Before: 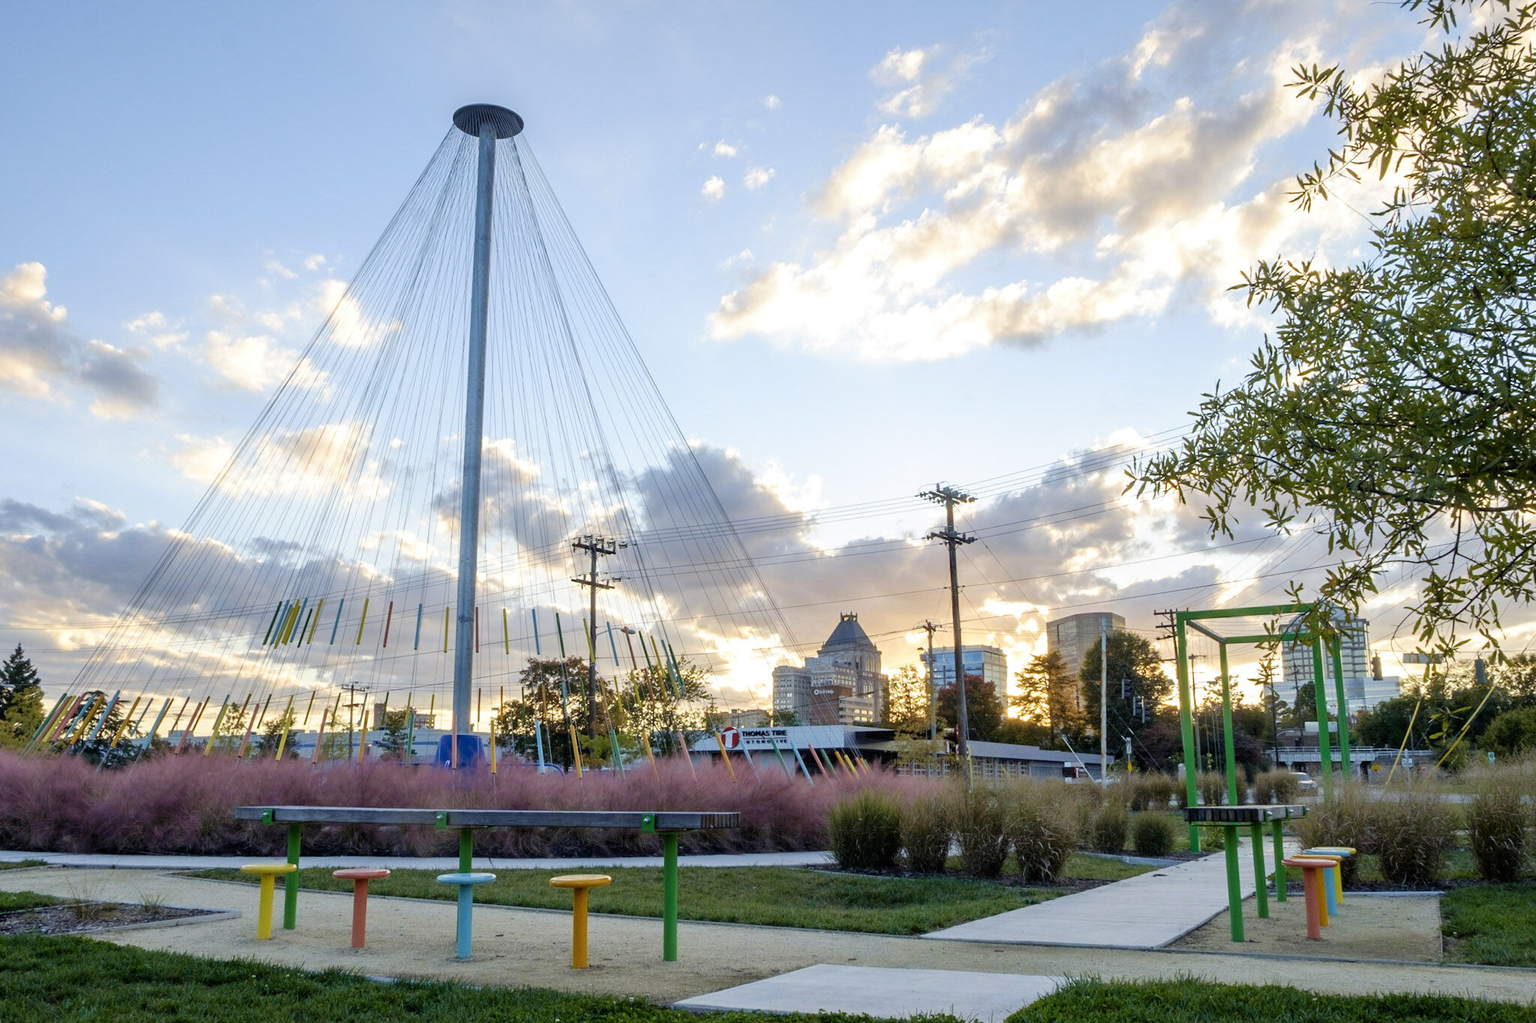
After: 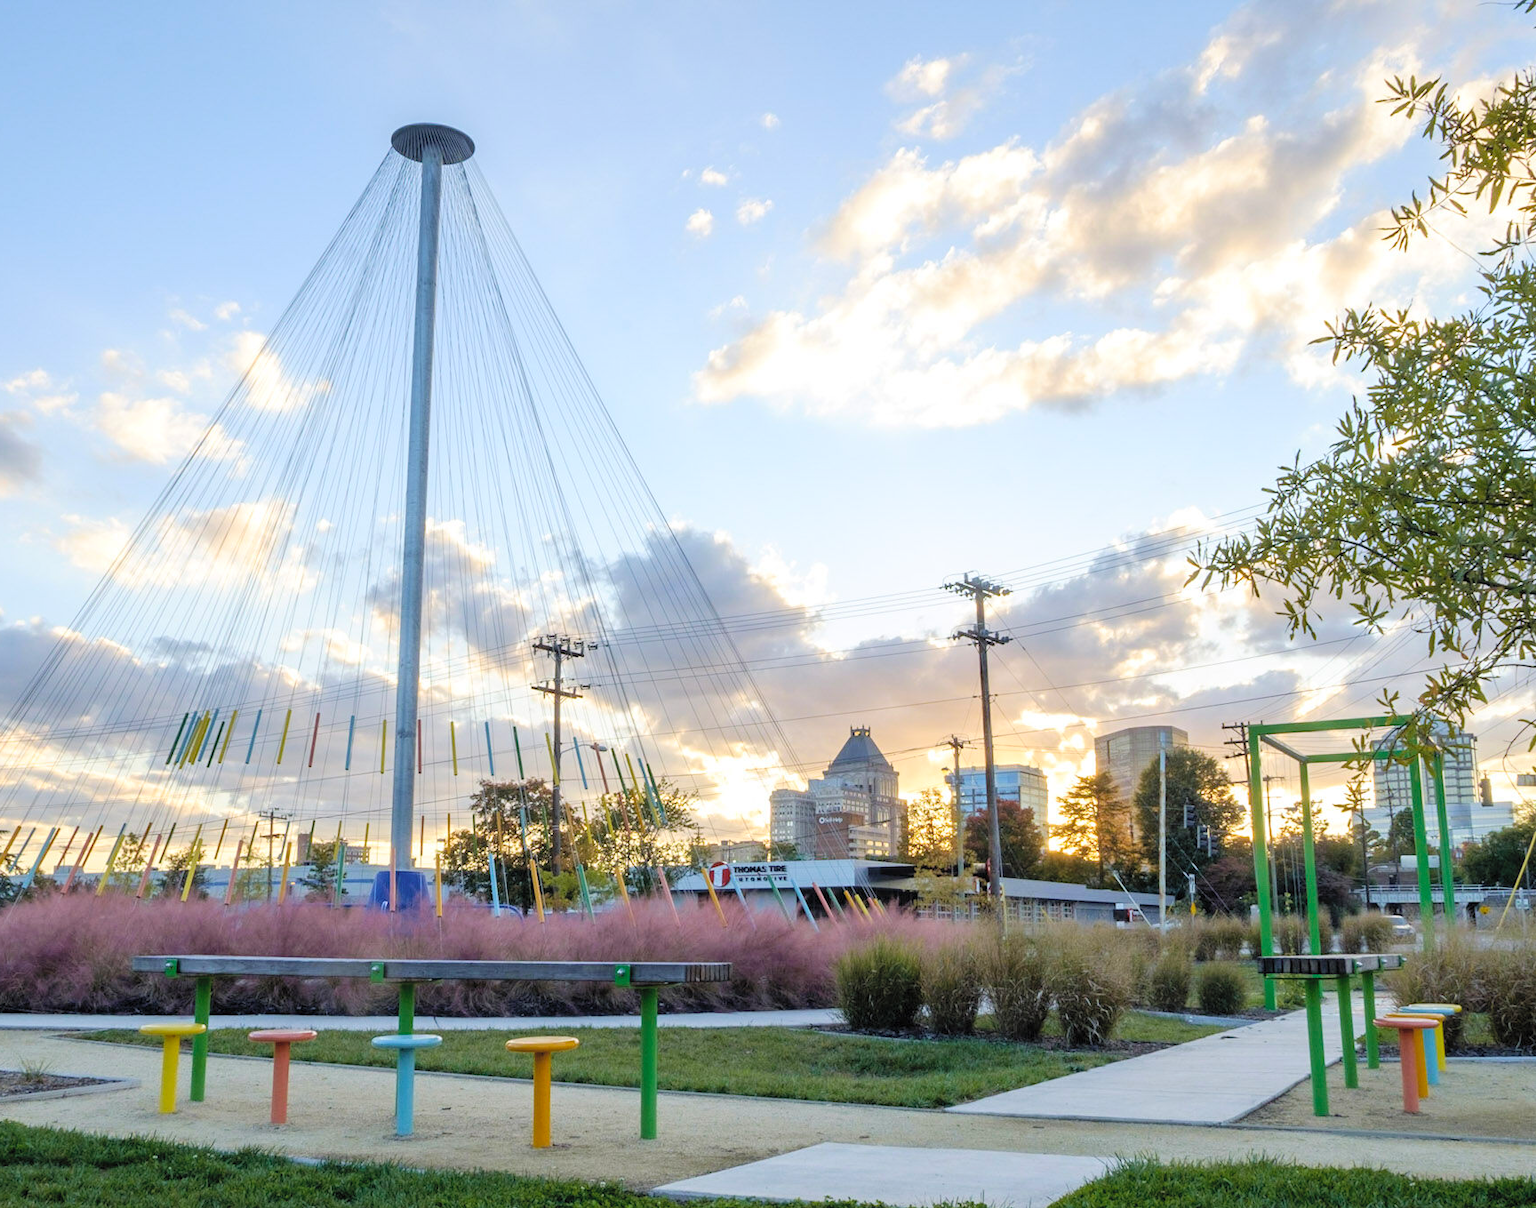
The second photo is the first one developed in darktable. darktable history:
contrast brightness saturation: brightness 0.15
crop: left 8.026%, right 7.374%
